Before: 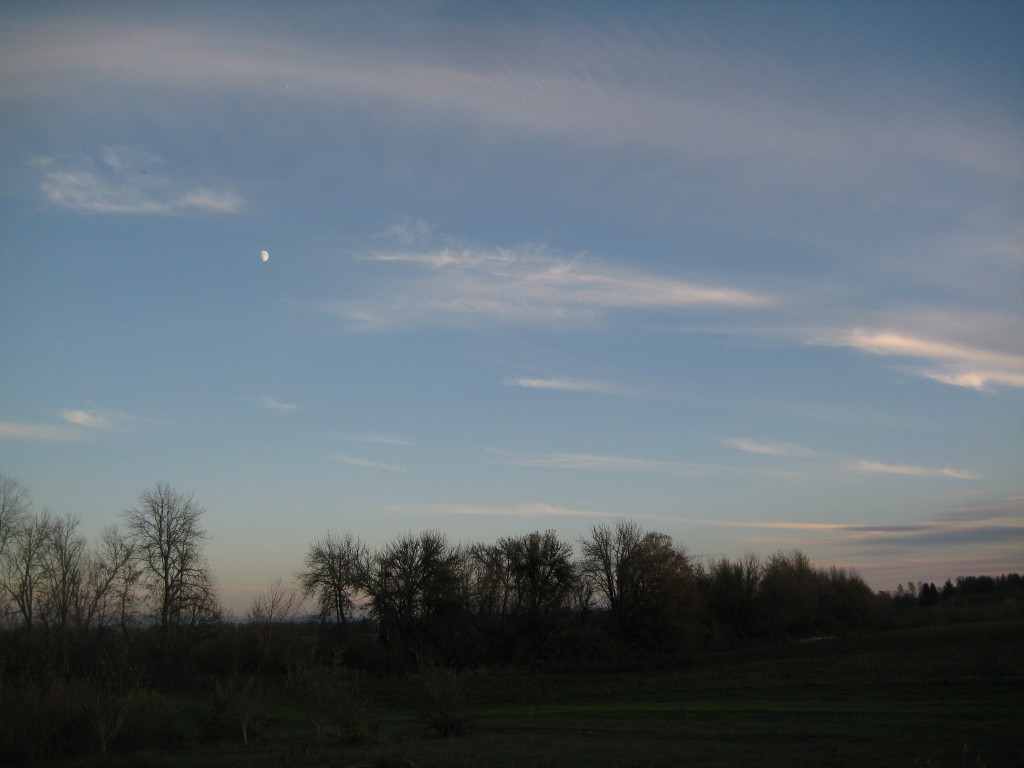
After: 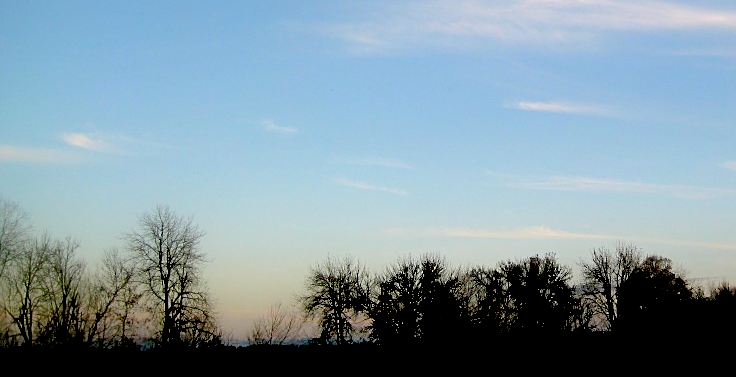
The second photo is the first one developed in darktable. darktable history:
color balance rgb: perceptual saturation grading › global saturation 19.605%, global vibrance 10.925%
exposure: black level correction 0.033, exposure 0.908 EV, compensate exposure bias true, compensate highlight preservation false
contrast equalizer: y [[0.6 ×6], [0.55 ×6], [0 ×6], [0 ×6], [0 ×6]], mix -0.988
crop: top 36.141%, right 28.049%, bottom 14.699%
sharpen: on, module defaults
